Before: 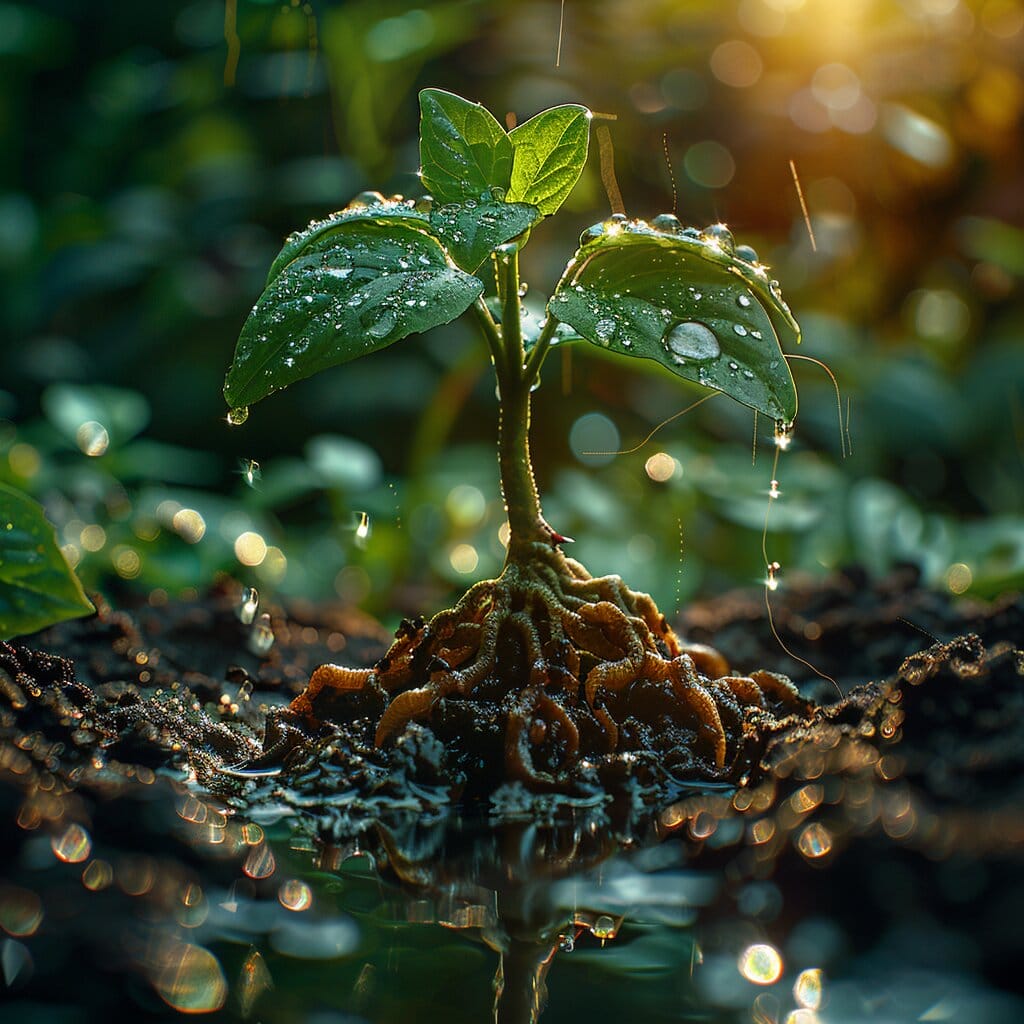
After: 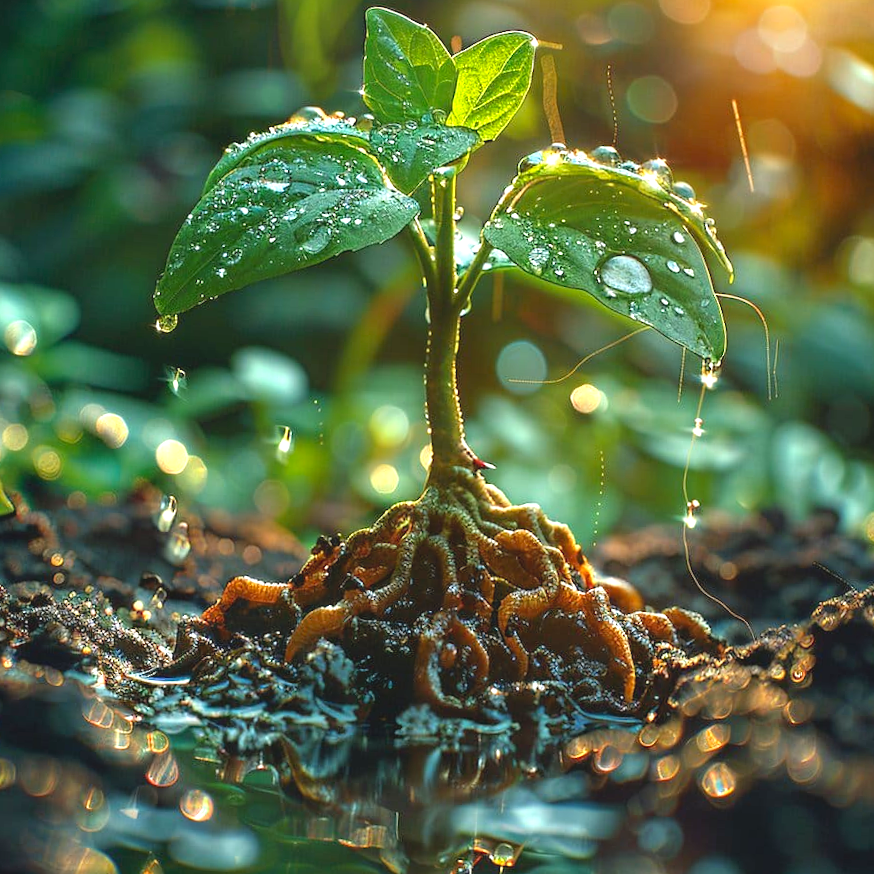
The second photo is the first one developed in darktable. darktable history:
crop and rotate: angle -3.27°, left 5.211%, top 5.211%, right 4.607%, bottom 4.607%
contrast brightness saturation: contrast -0.1, brightness 0.05, saturation 0.08
exposure: exposure 1 EV, compensate highlight preservation false
